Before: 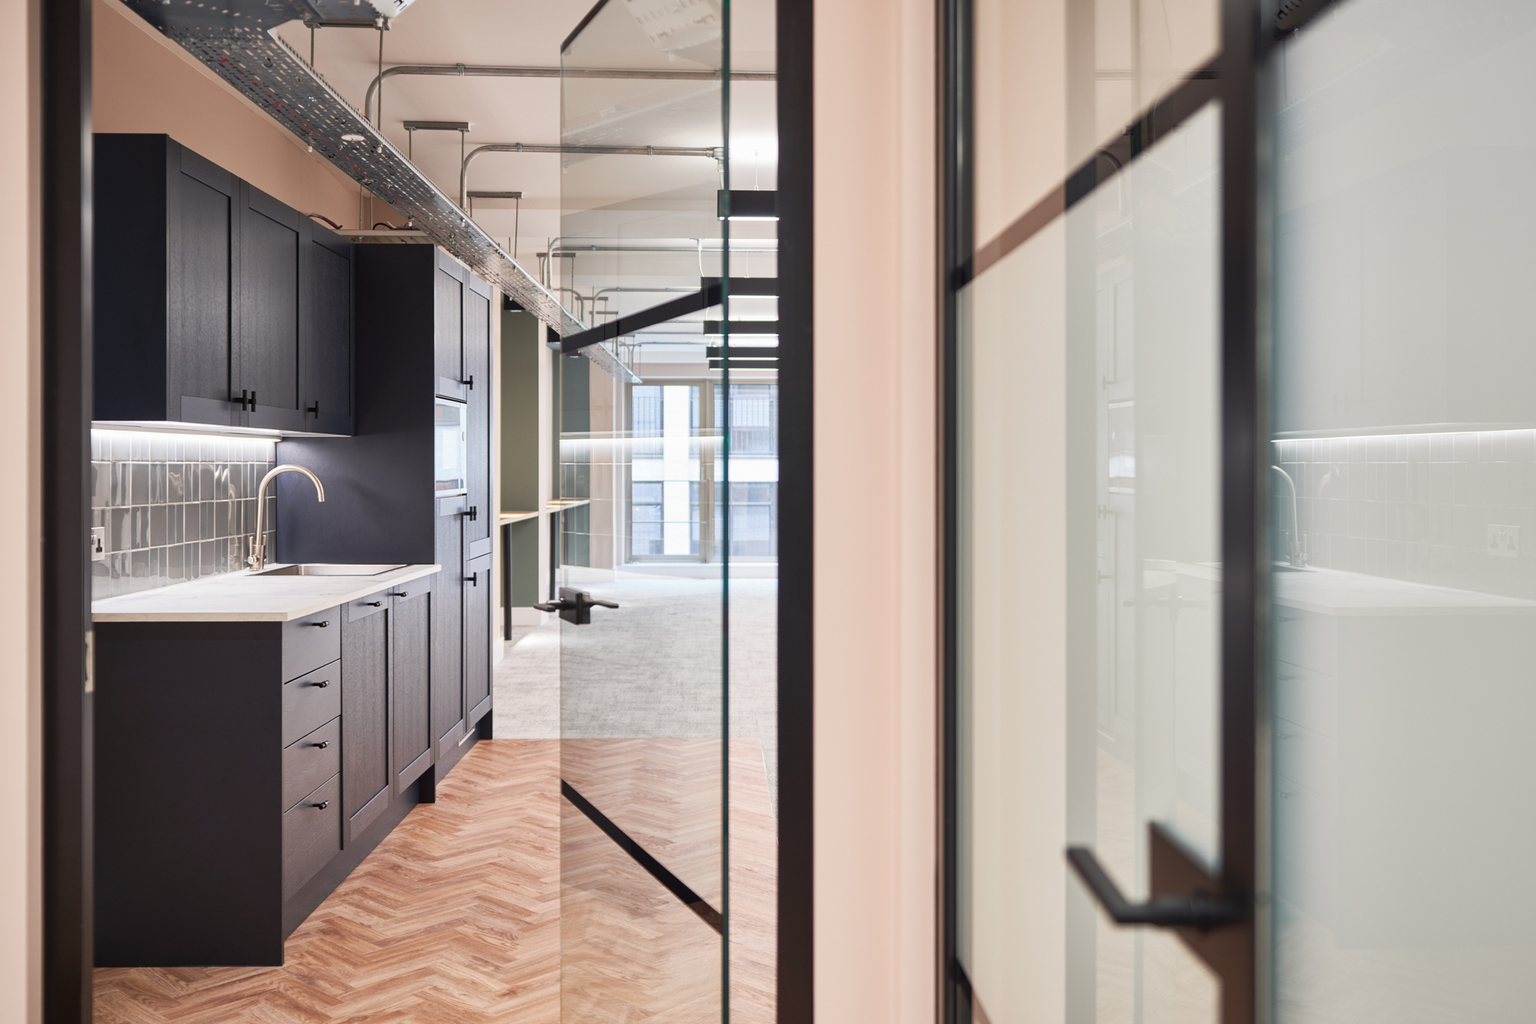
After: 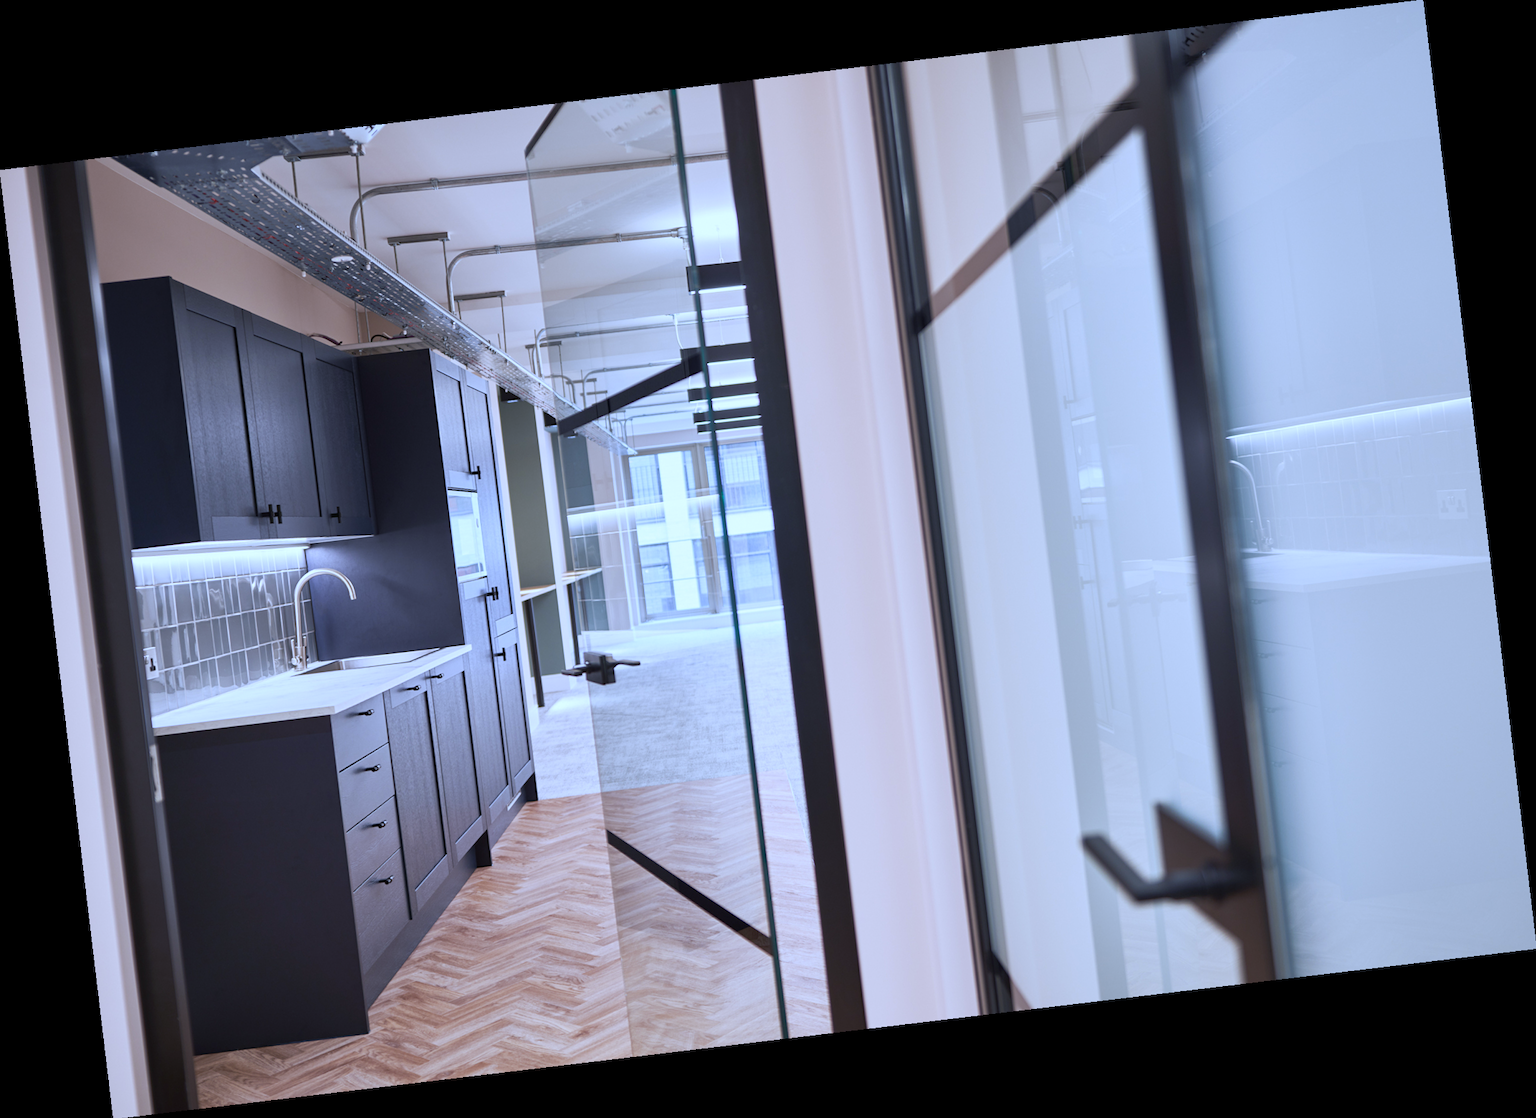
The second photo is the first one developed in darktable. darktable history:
rotate and perspective: rotation -6.83°, automatic cropping off
white balance: red 0.871, blue 1.249
